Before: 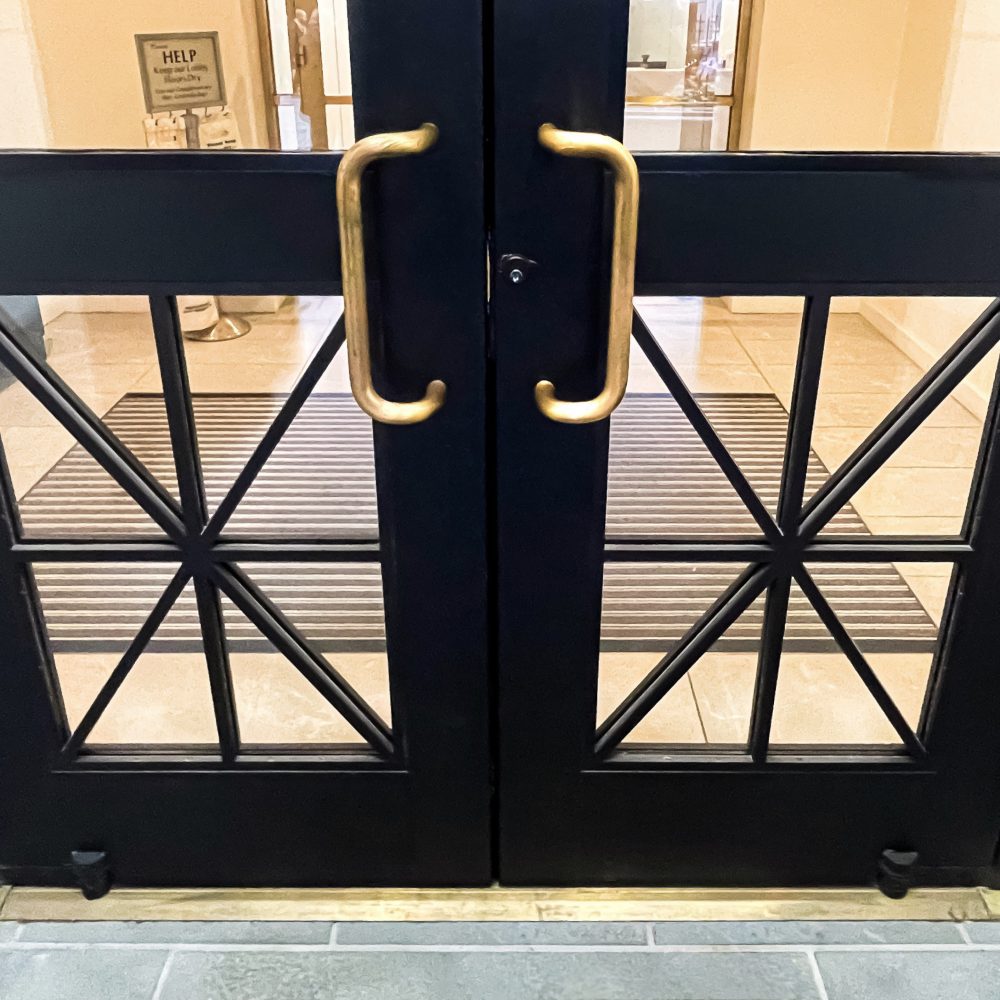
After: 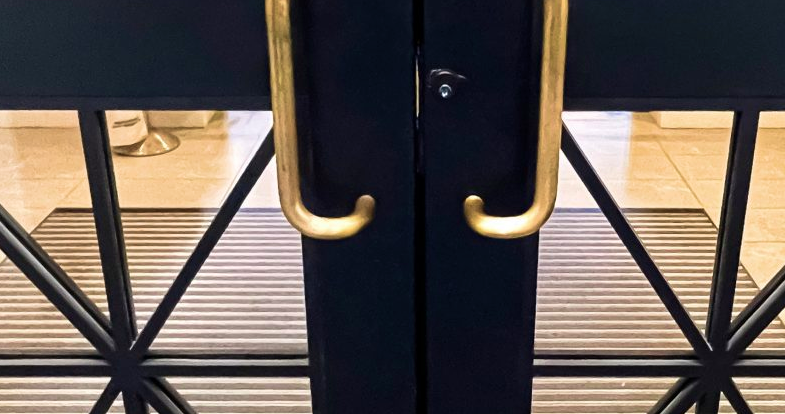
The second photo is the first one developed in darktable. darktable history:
crop: left 7.106%, top 18.574%, right 14.343%, bottom 39.964%
velvia: strength 28.77%
